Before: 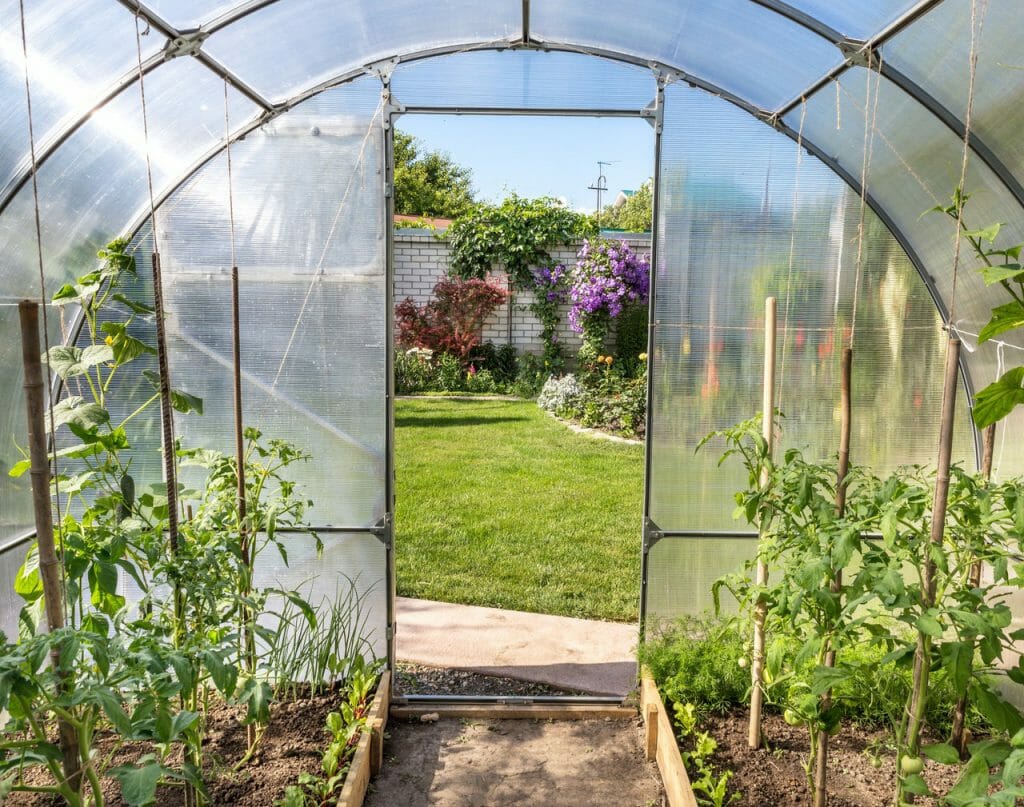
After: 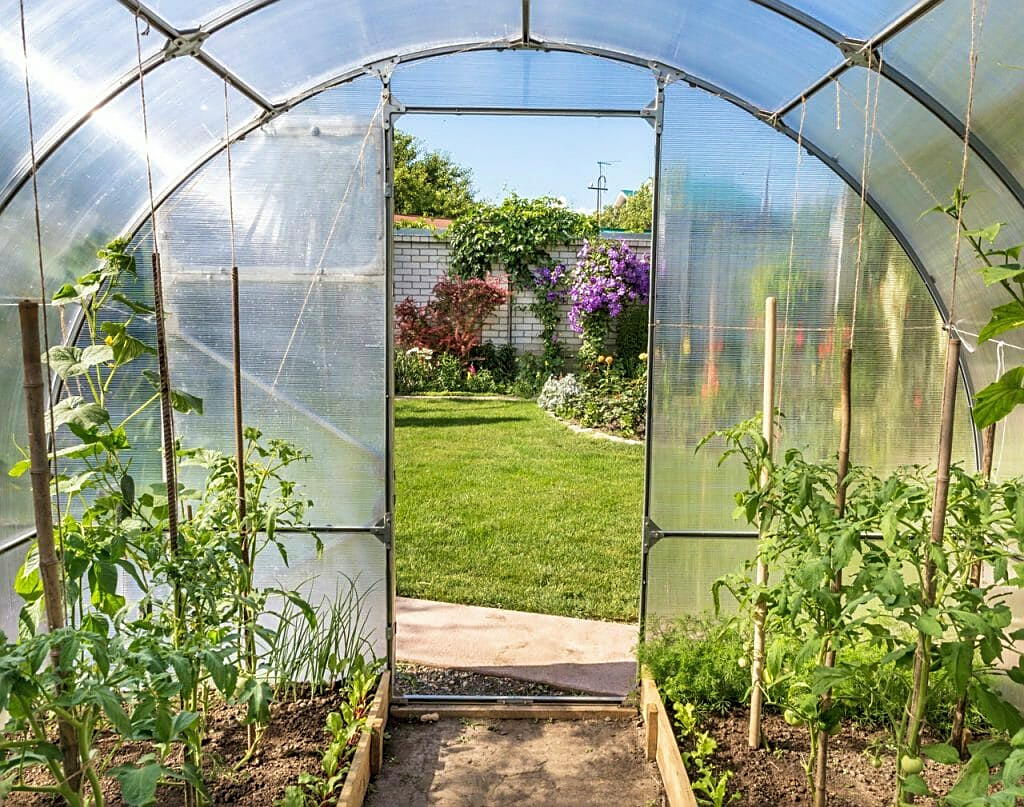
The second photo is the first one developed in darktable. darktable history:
velvia: on, module defaults
shadows and highlights: shadows 25, highlights -25
sharpen: on, module defaults
